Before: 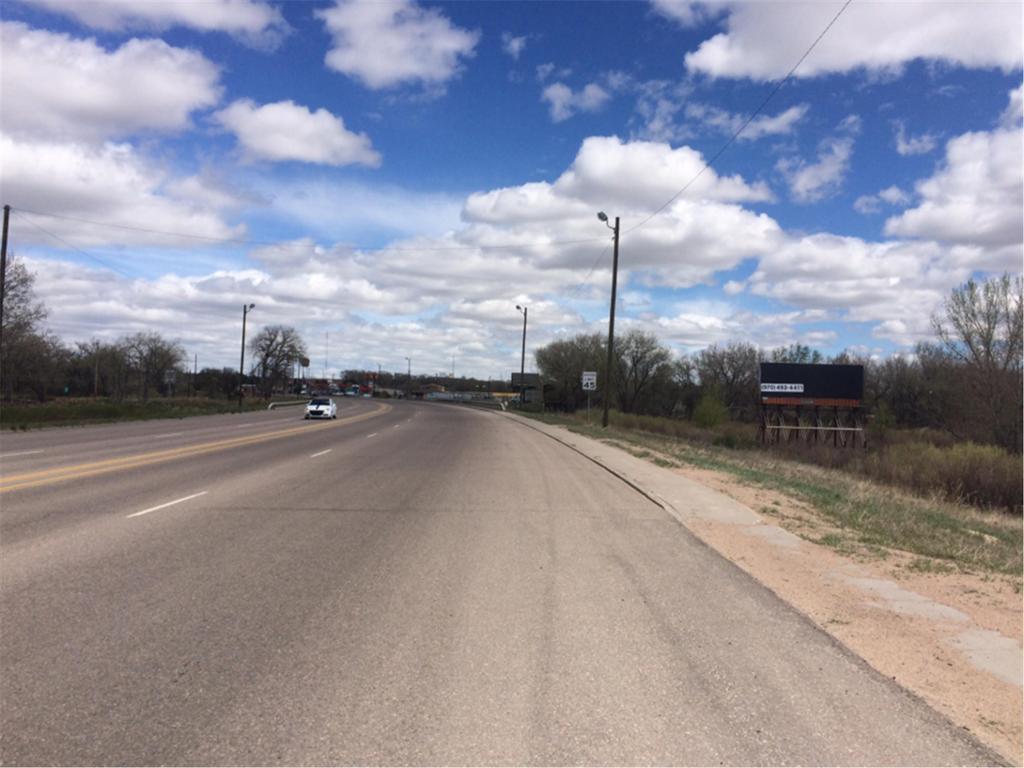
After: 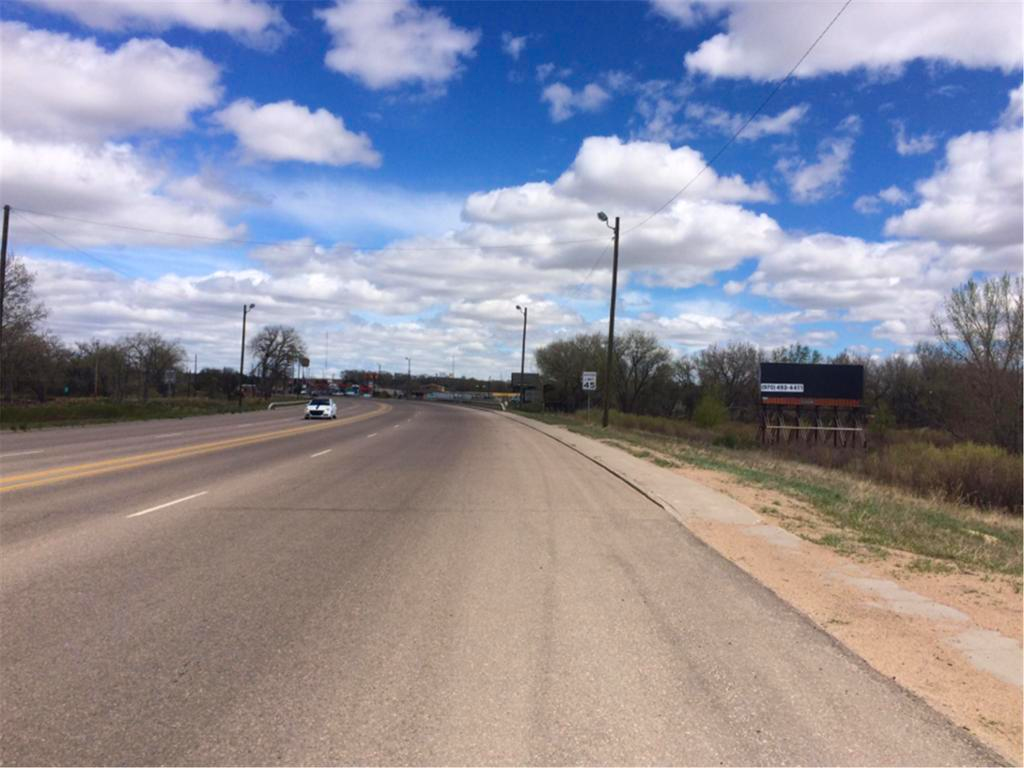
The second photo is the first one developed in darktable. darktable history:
exposure: compensate highlight preservation false
color balance rgb: perceptual saturation grading › global saturation 20%, global vibrance 20%
